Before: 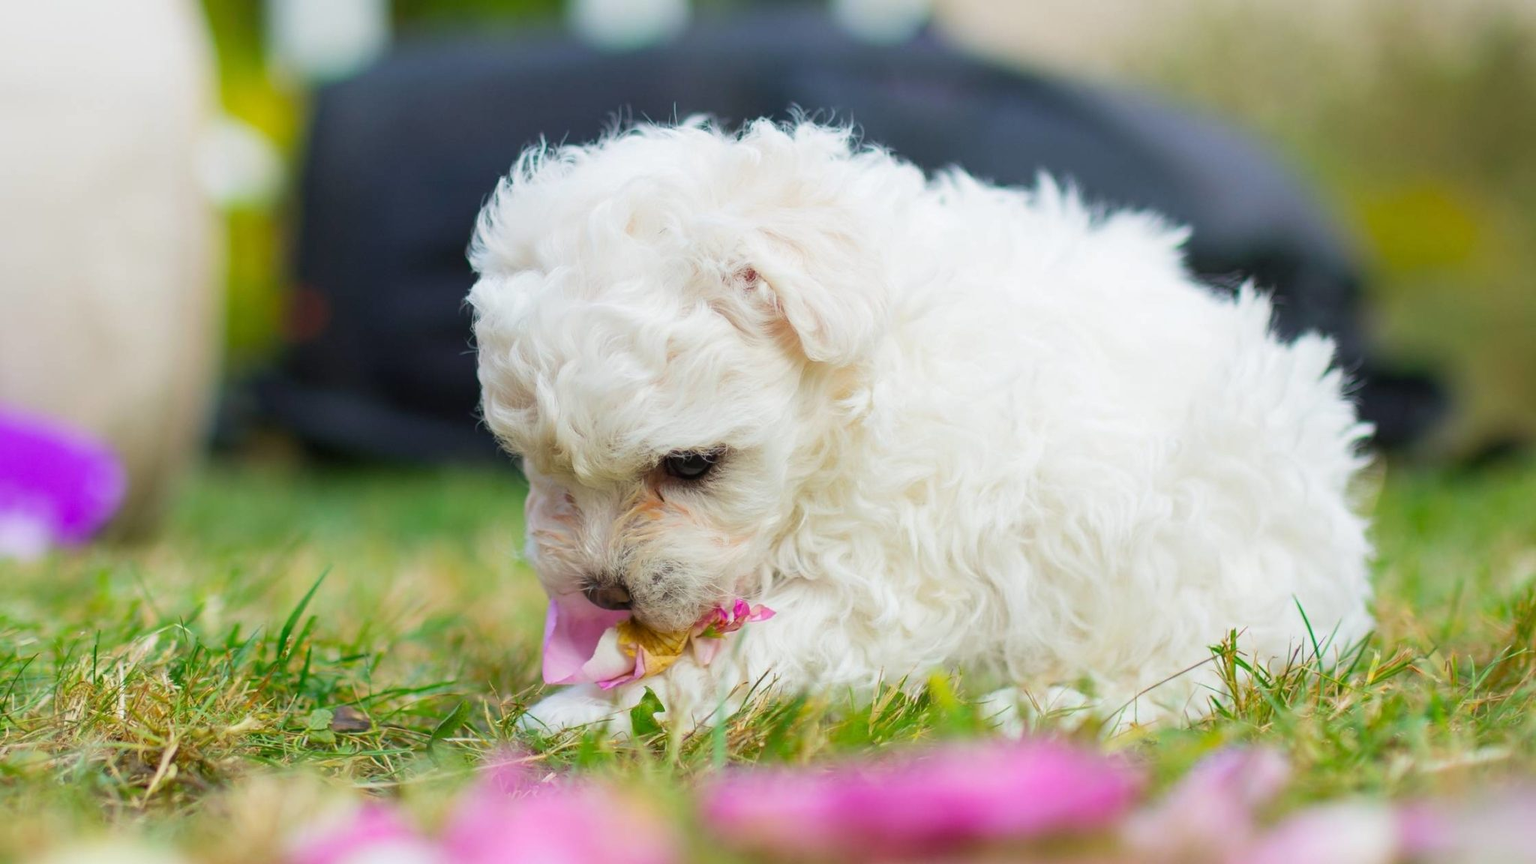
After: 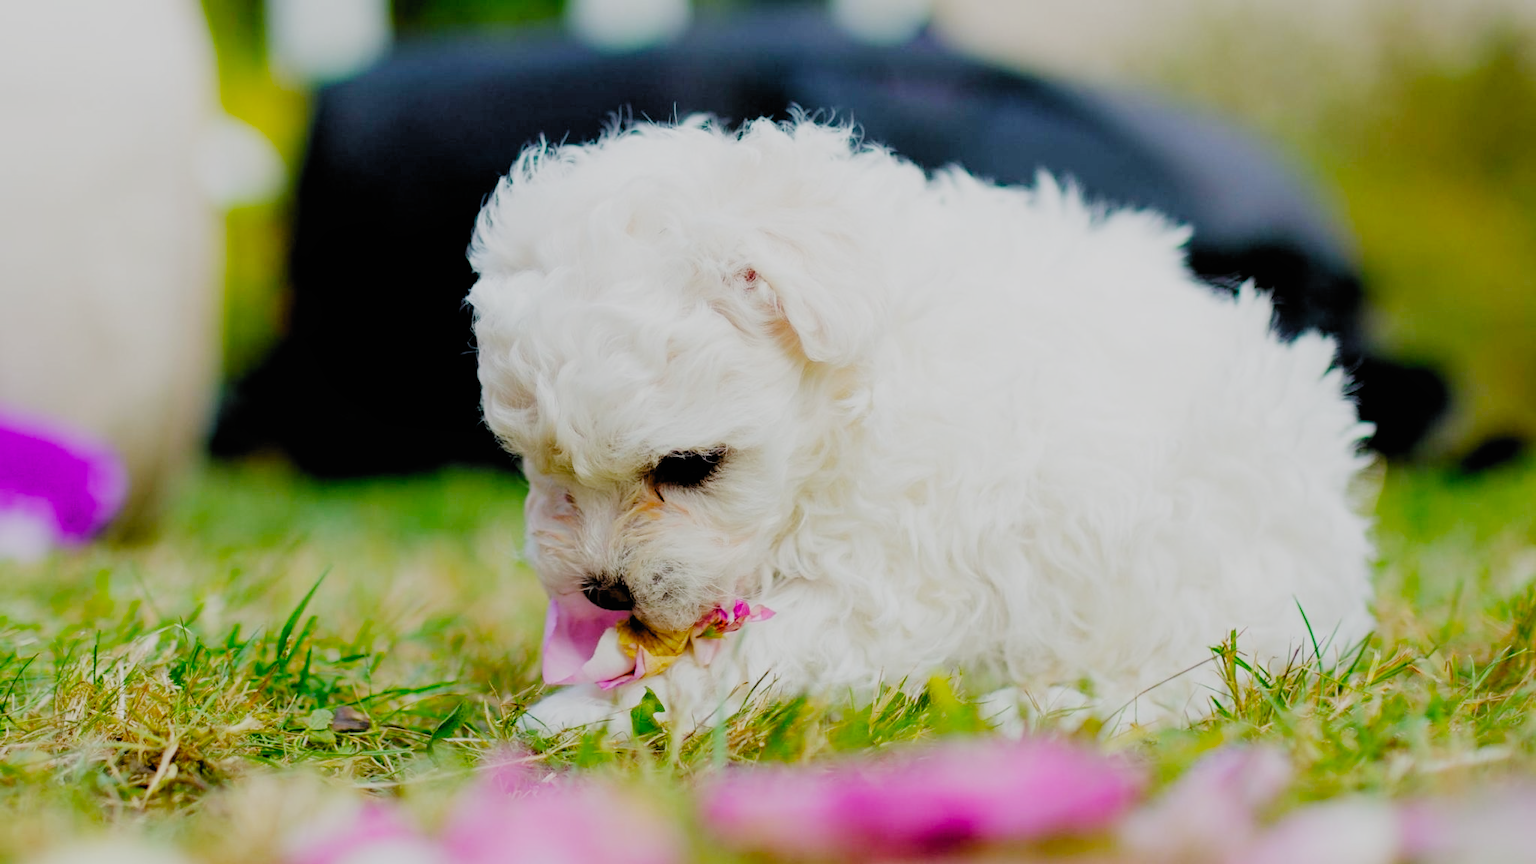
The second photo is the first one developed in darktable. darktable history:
filmic rgb: black relative exposure -2.85 EV, white relative exposure 4.56 EV, hardness 1.77, contrast 1.25, preserve chrominance no, color science v5 (2021)
local contrast: mode bilateral grid, contrast 100, coarseness 100, detail 94%, midtone range 0.2
